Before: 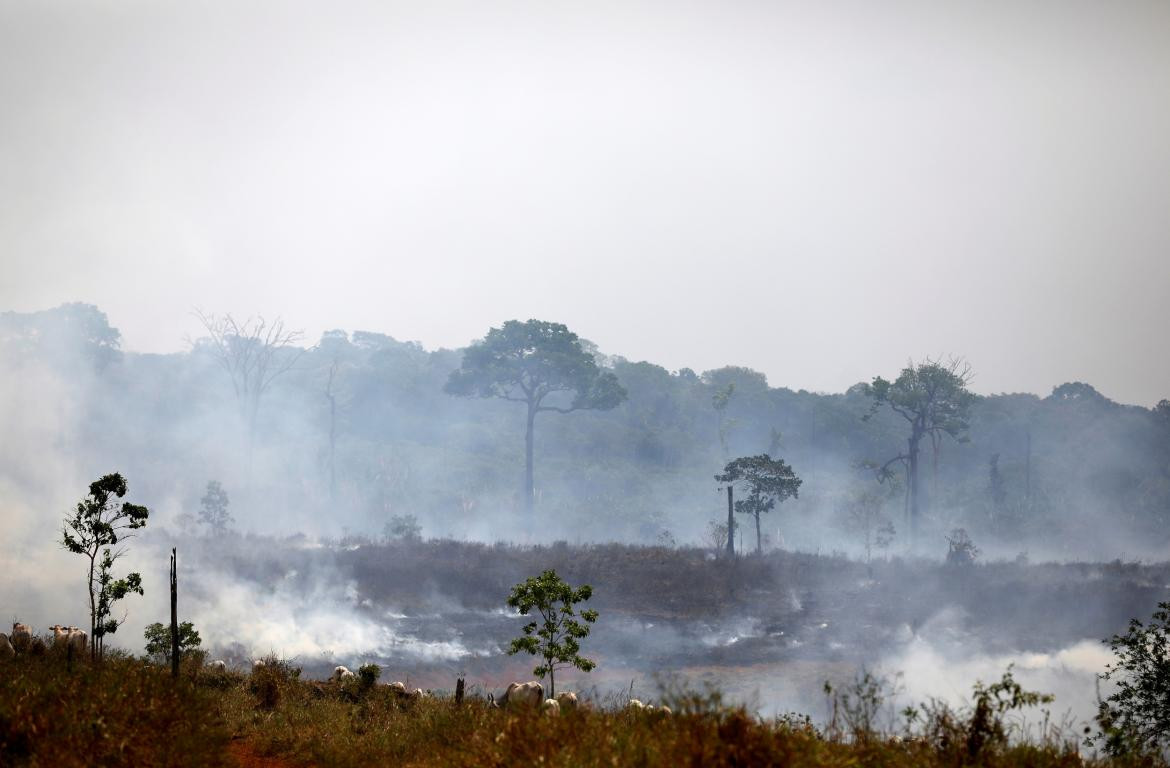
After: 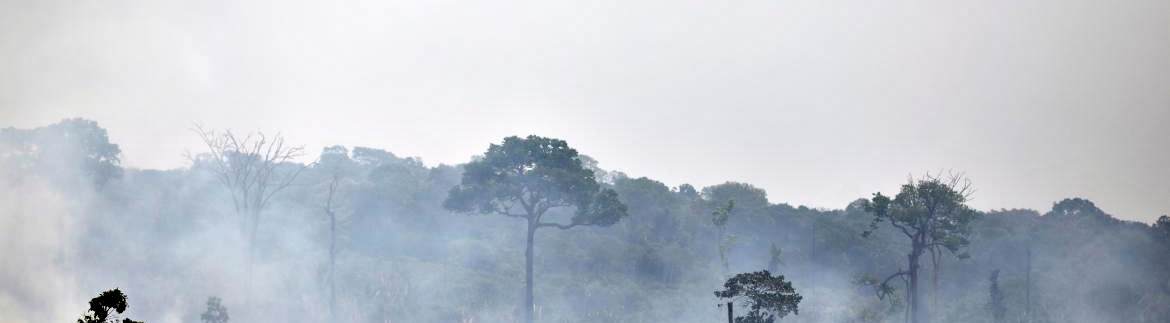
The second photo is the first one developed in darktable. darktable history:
crop and rotate: top 24.078%, bottom 33.807%
tone equalizer: on, module defaults
contrast equalizer: octaves 7, y [[0.6 ×6], [0.55 ×6], [0 ×6], [0 ×6], [0 ×6]]
